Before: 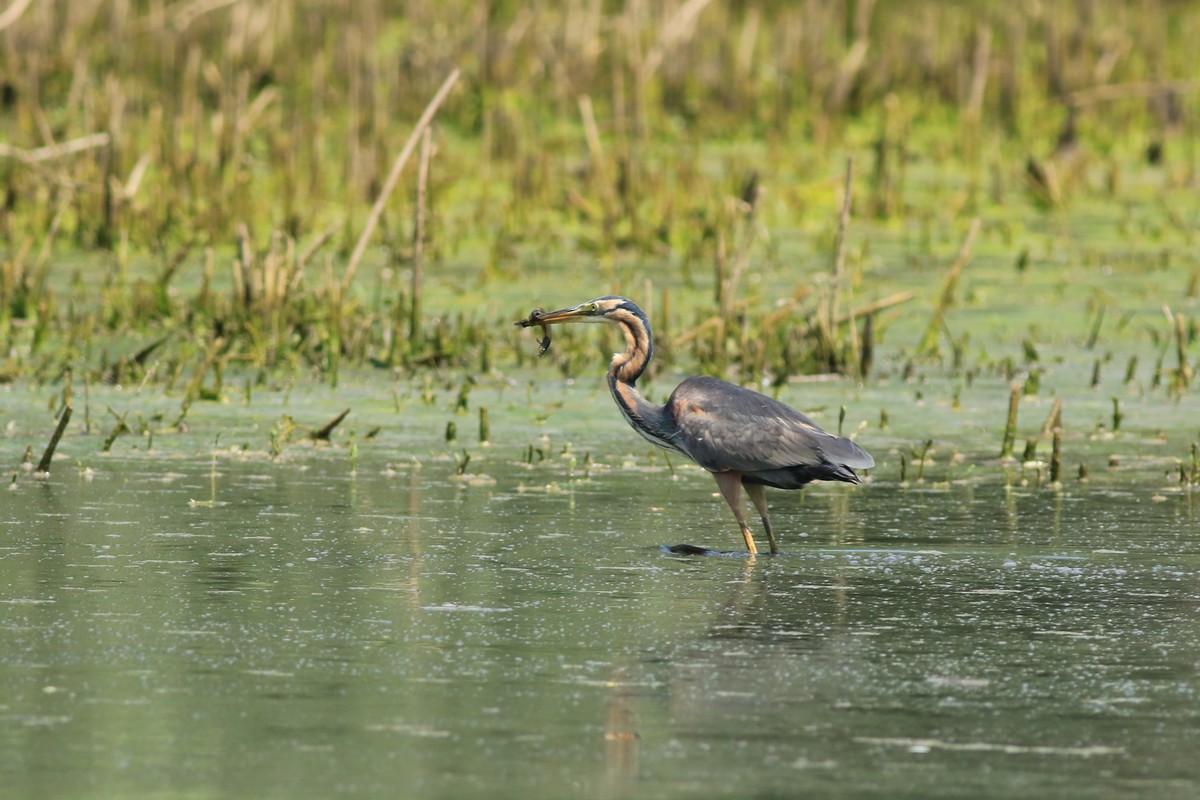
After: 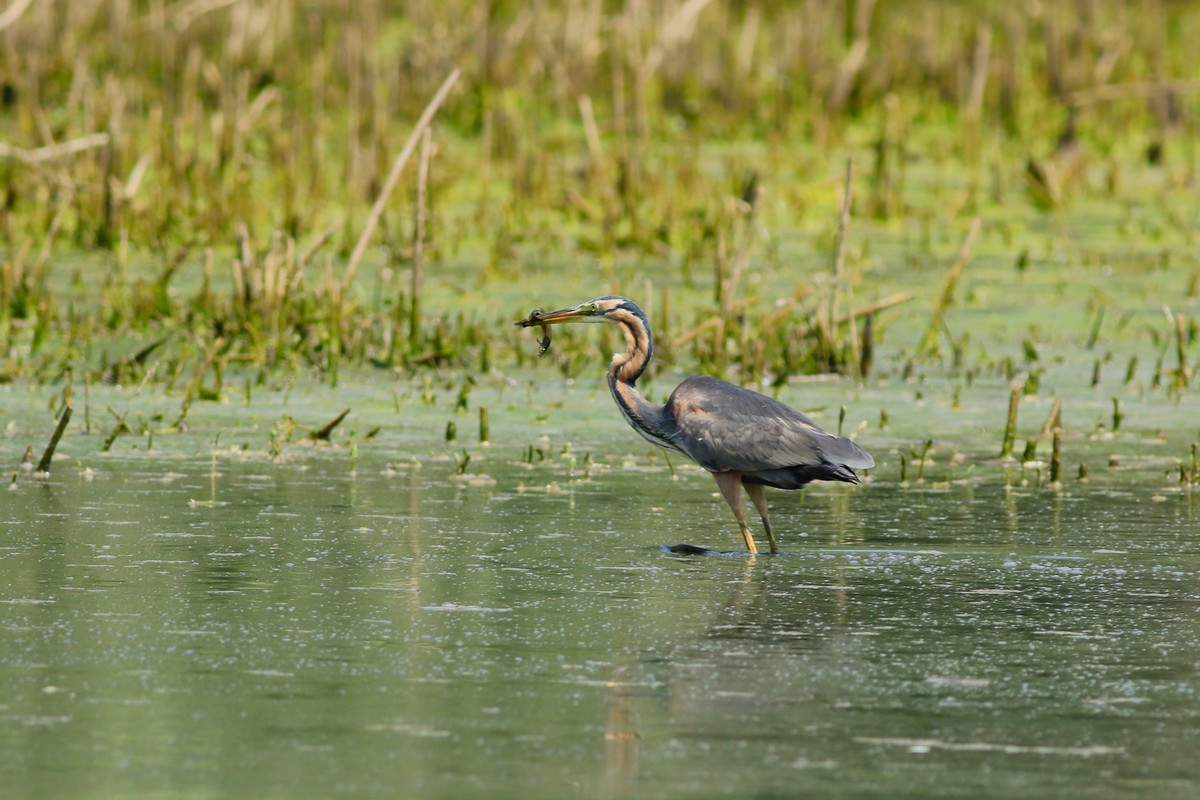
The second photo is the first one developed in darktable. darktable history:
color balance rgb: global offset › hue 172°, perceptual saturation grading › global saturation 20%, perceptual saturation grading › highlights -24.891%, perceptual saturation grading › shadows 25.06%
filmic rgb: black relative exposure -11.32 EV, white relative exposure 3.26 EV, hardness 6.7
tone equalizer: smoothing 1
